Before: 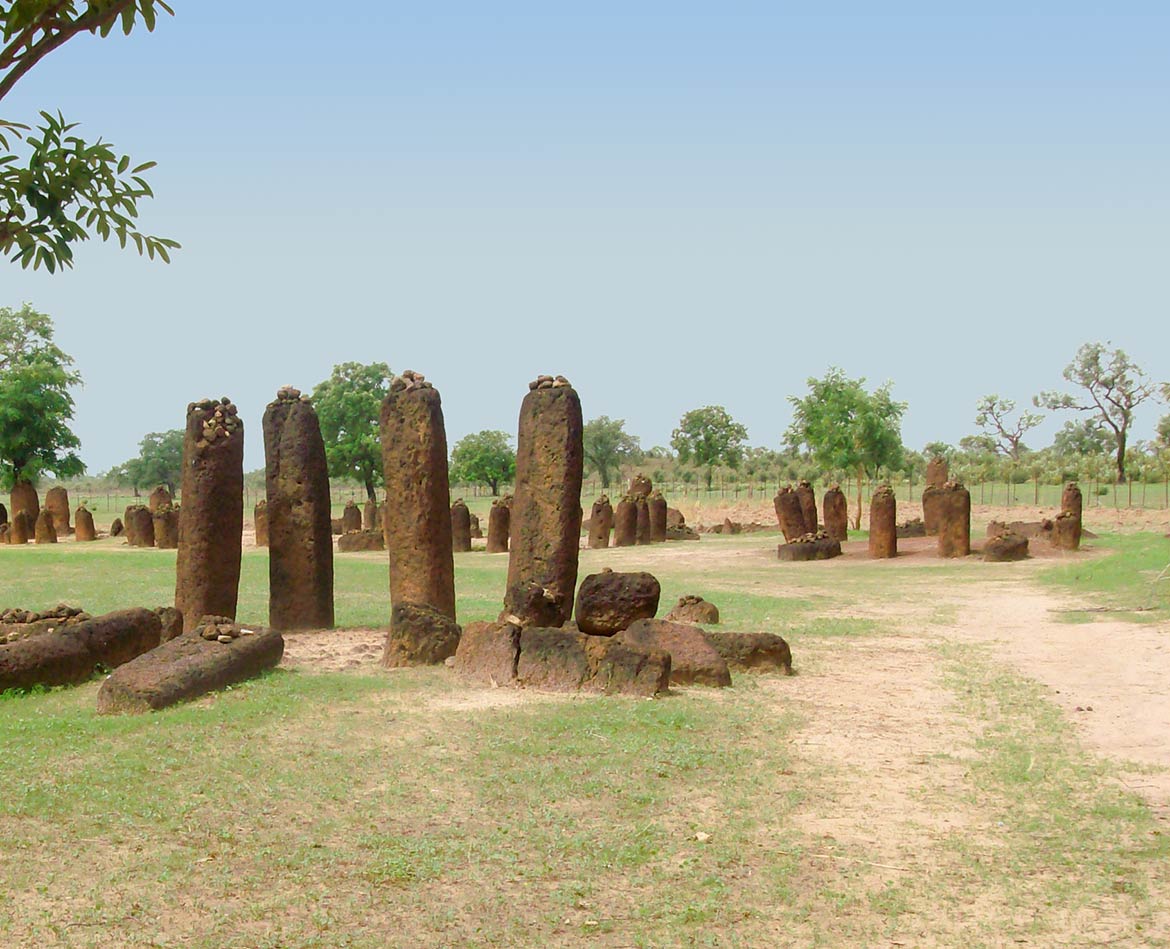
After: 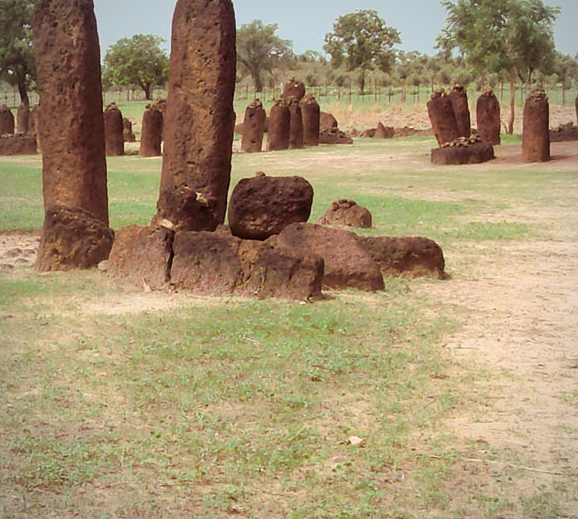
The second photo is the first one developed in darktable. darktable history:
crop: left 29.672%, top 41.786%, right 20.851%, bottom 3.487%
vignetting: fall-off radius 81.94%
split-toning: highlights › hue 298.8°, highlights › saturation 0.73, compress 41.76%
